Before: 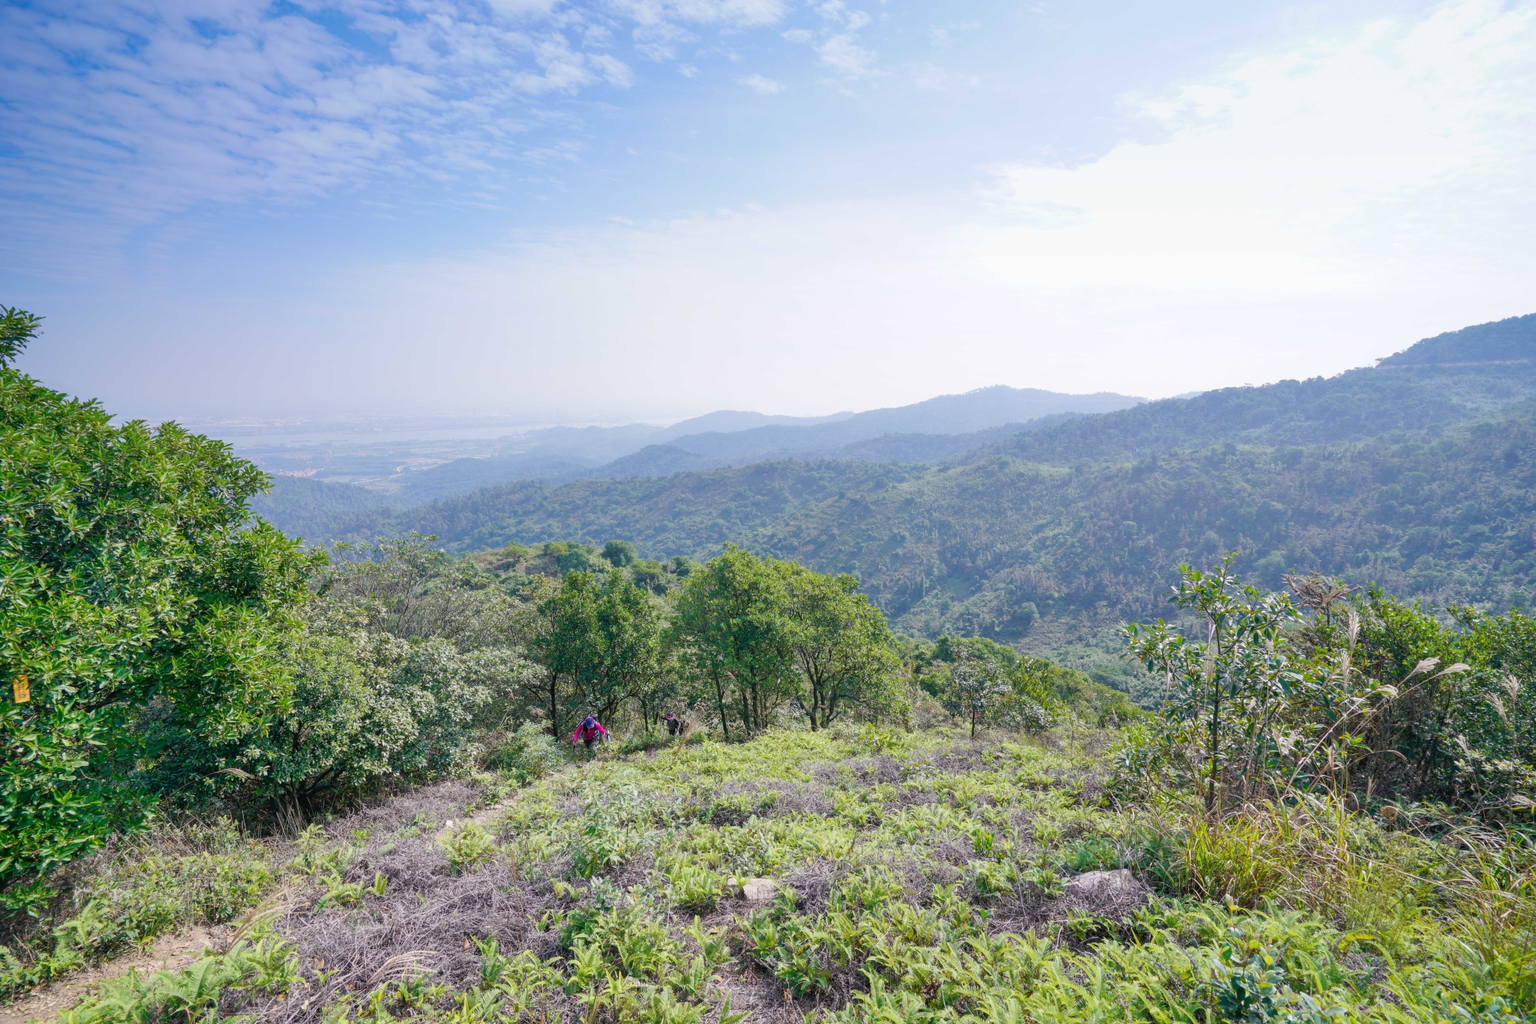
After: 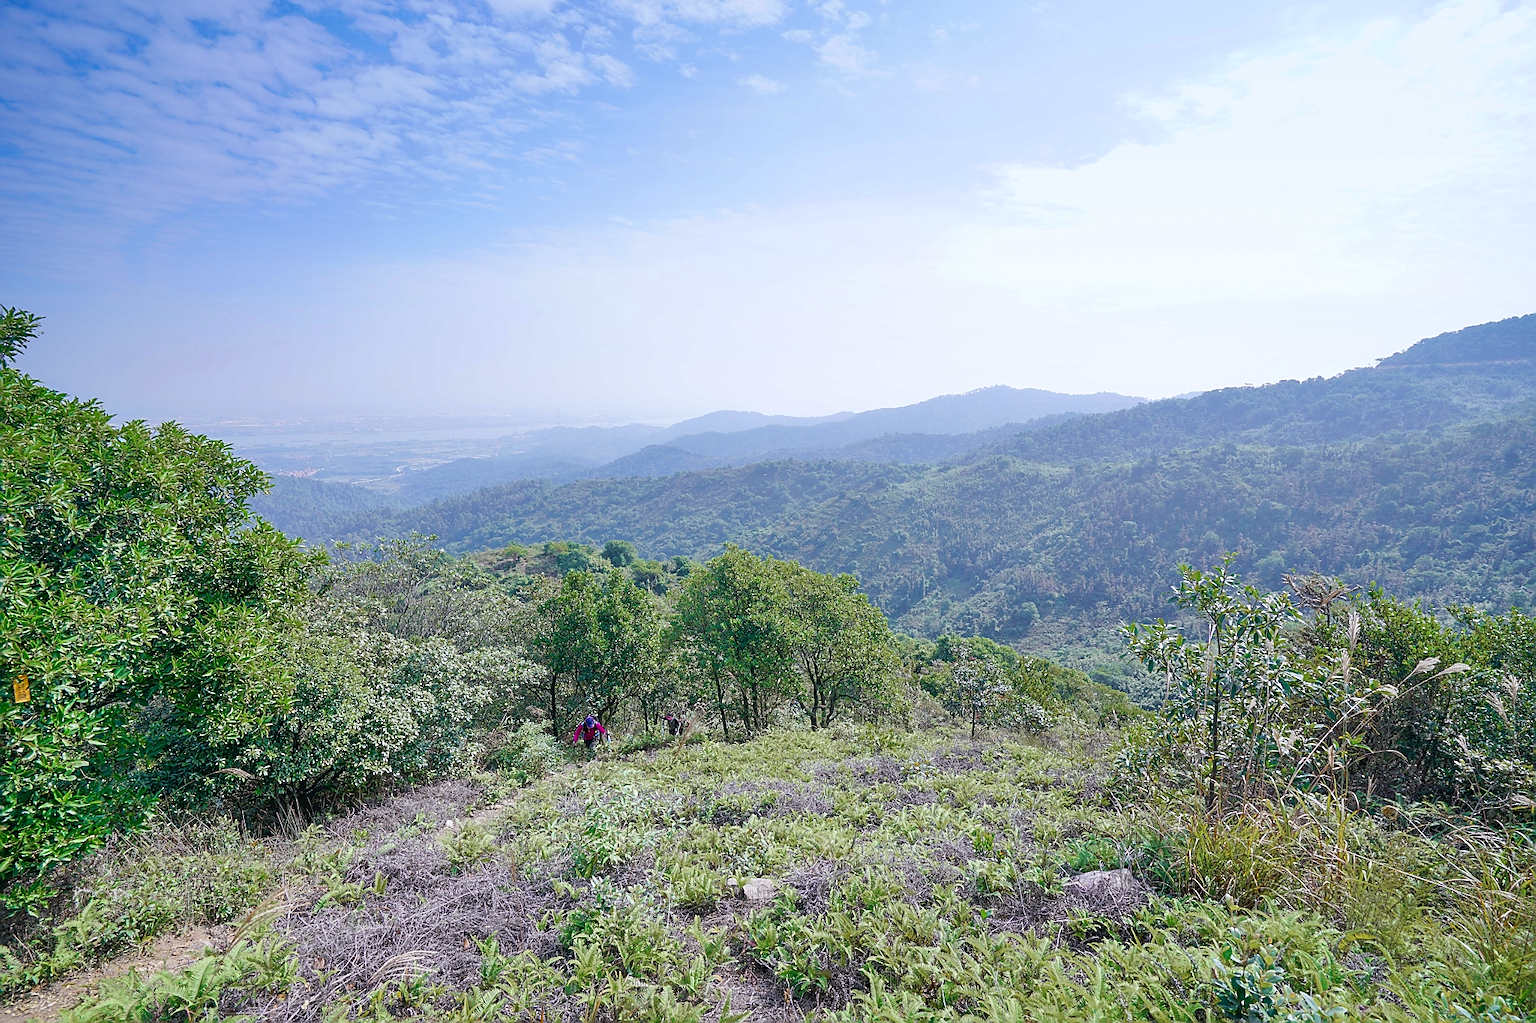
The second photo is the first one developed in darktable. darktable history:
white balance: red 0.974, blue 1.044
sharpen: radius 1.4, amount 1.25, threshold 0.7
color zones: curves: ch0 [(0.11, 0.396) (0.195, 0.36) (0.25, 0.5) (0.303, 0.412) (0.357, 0.544) (0.75, 0.5) (0.967, 0.328)]; ch1 [(0, 0.468) (0.112, 0.512) (0.202, 0.6) (0.25, 0.5) (0.307, 0.352) (0.357, 0.544) (0.75, 0.5) (0.963, 0.524)]
